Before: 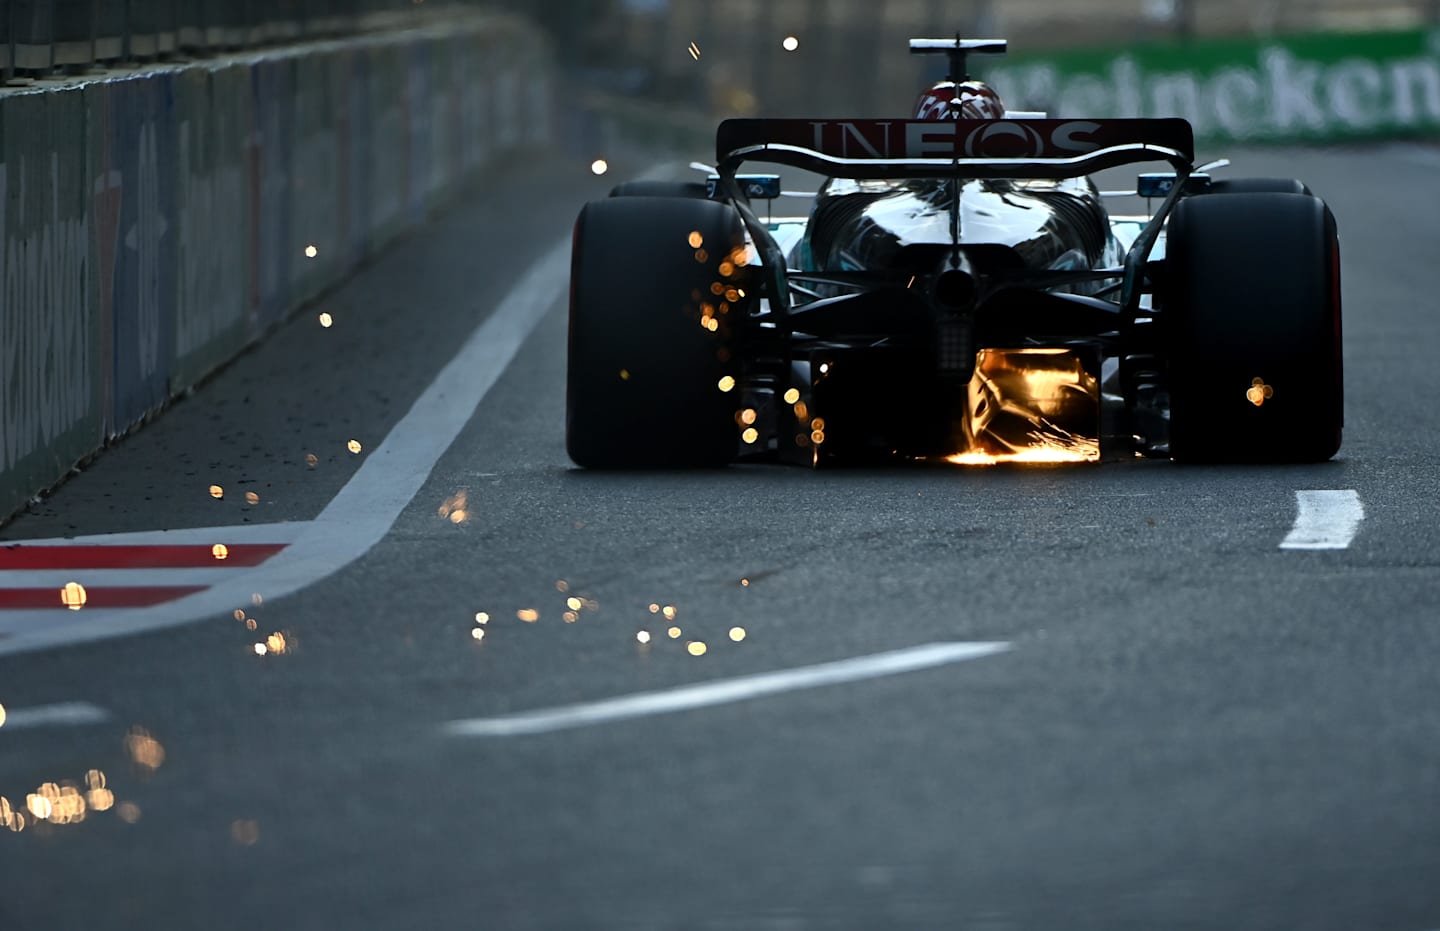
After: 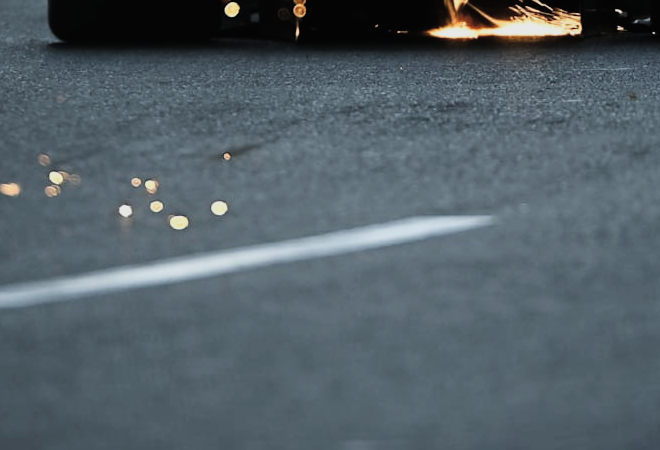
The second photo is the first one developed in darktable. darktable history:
exposure: black level correction -0.015, compensate highlight preservation false
filmic rgb: black relative exposure -5 EV, white relative exposure 3.5 EV, hardness 3.19, contrast 1.2, highlights saturation mix -50%
crop: left 35.976%, top 45.819%, right 18.162%, bottom 5.807%
